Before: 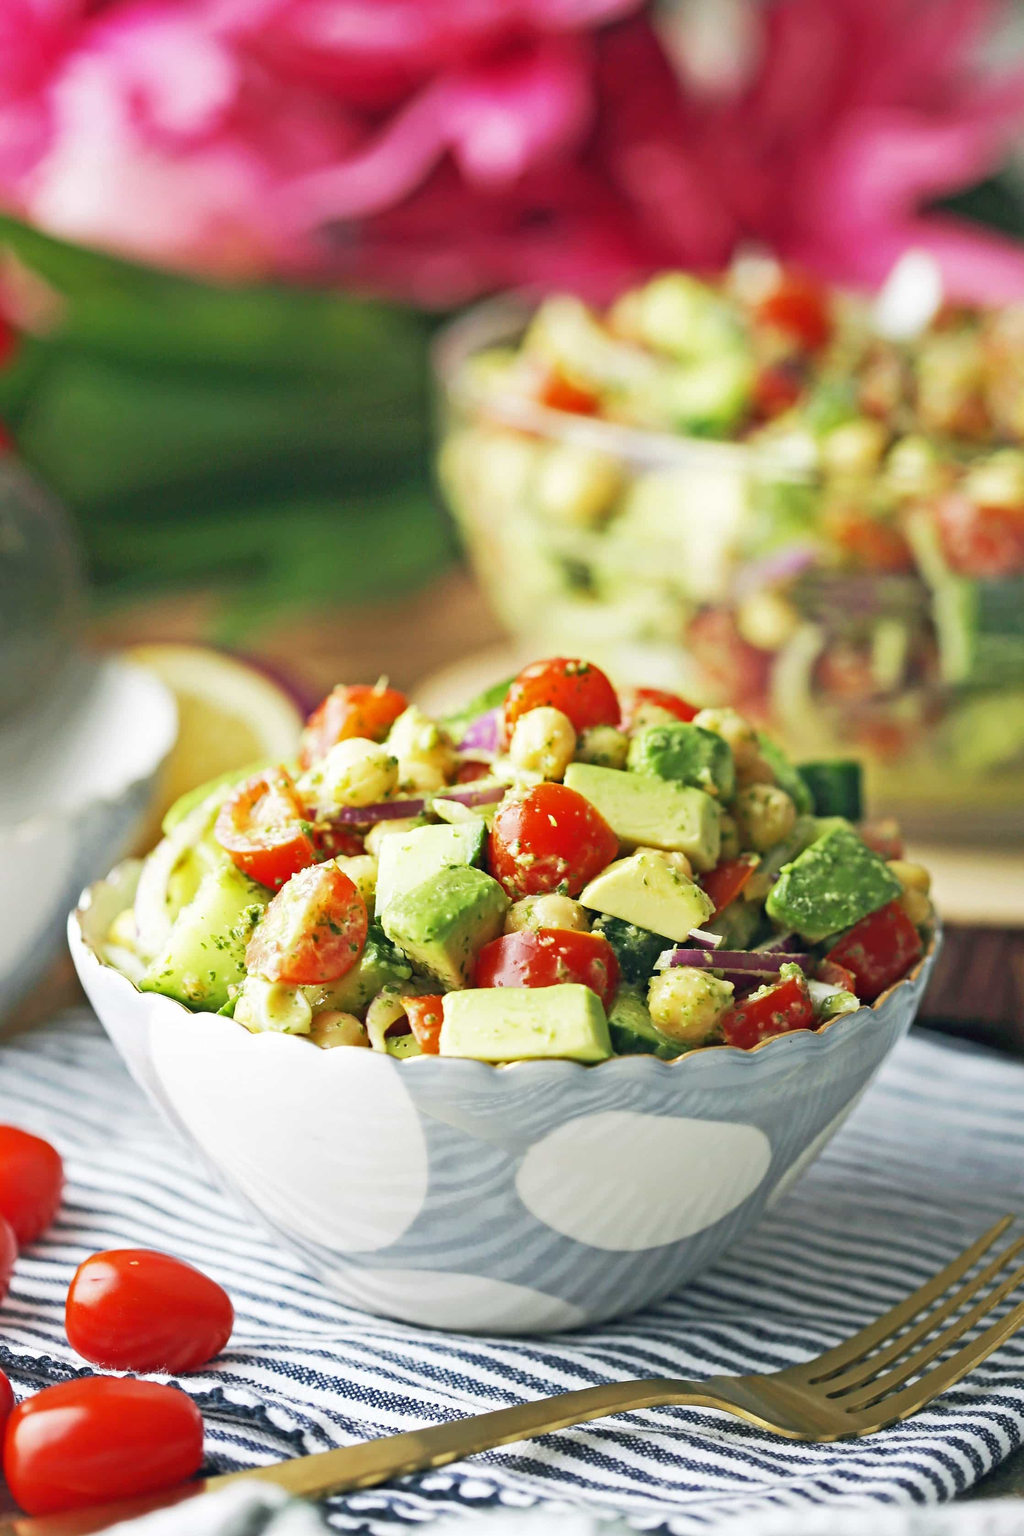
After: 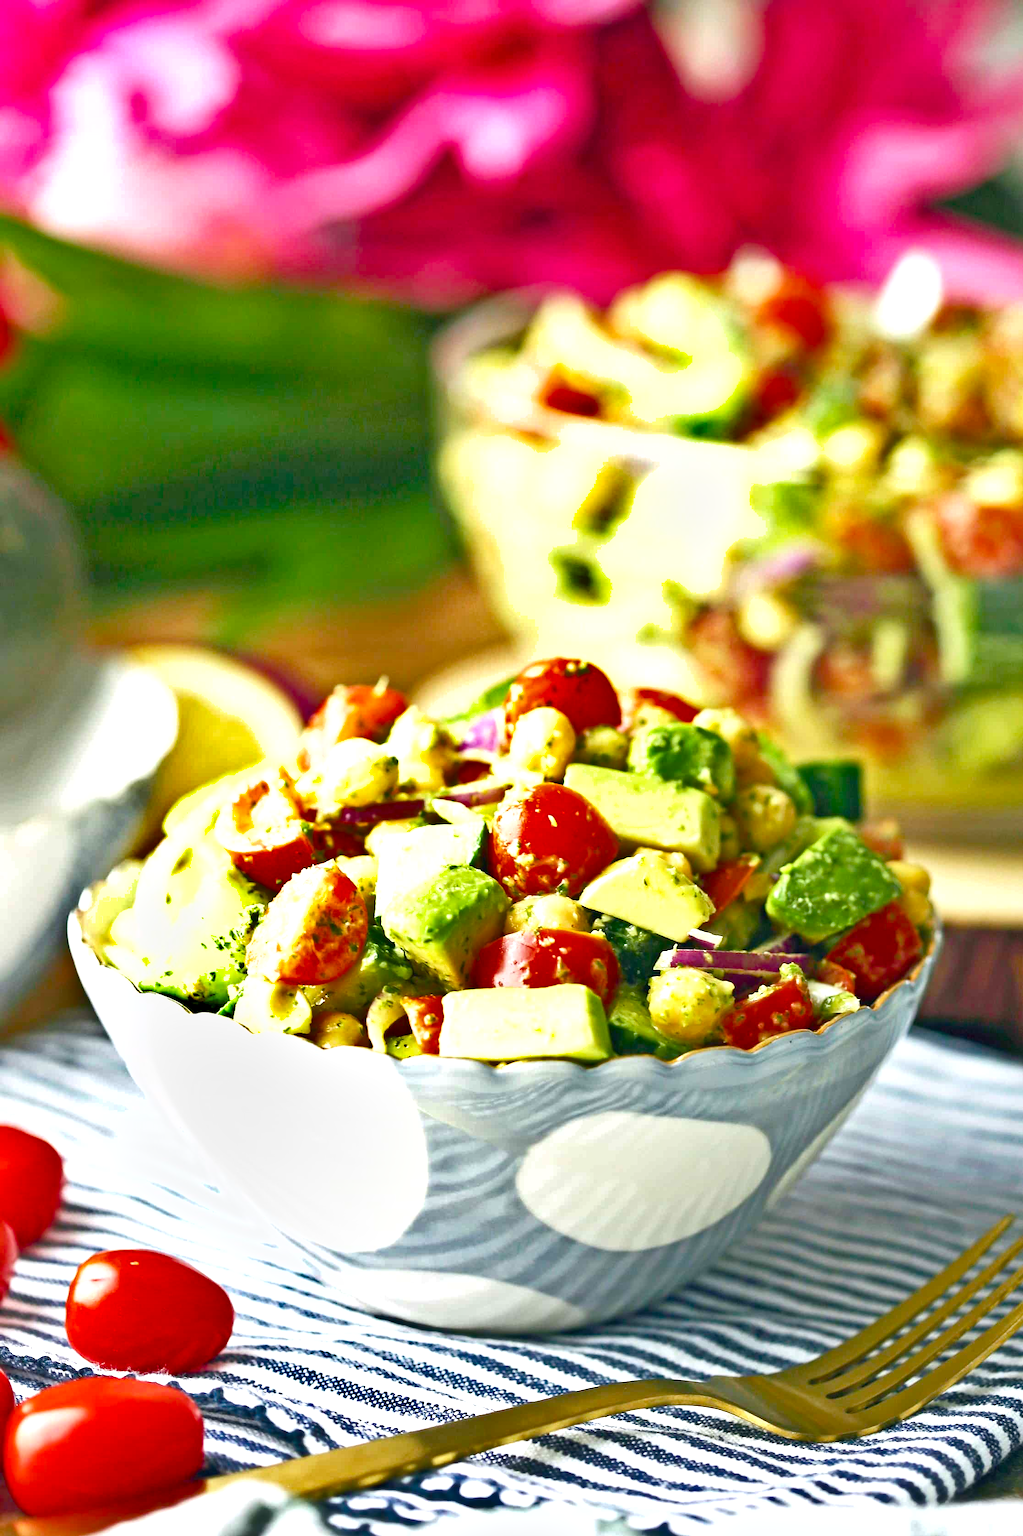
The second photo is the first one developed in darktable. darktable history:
color balance rgb: linear chroma grading › shadows -2.2%, linear chroma grading › highlights -15%, linear chroma grading › global chroma -10%, linear chroma grading › mid-tones -10%, perceptual saturation grading › global saturation 45%, perceptual saturation grading › highlights -50%, perceptual saturation grading › shadows 30%, perceptual brilliance grading › global brilliance 18%, global vibrance 45%
exposure: compensate highlight preservation false
shadows and highlights: shadows 60, soften with gaussian
